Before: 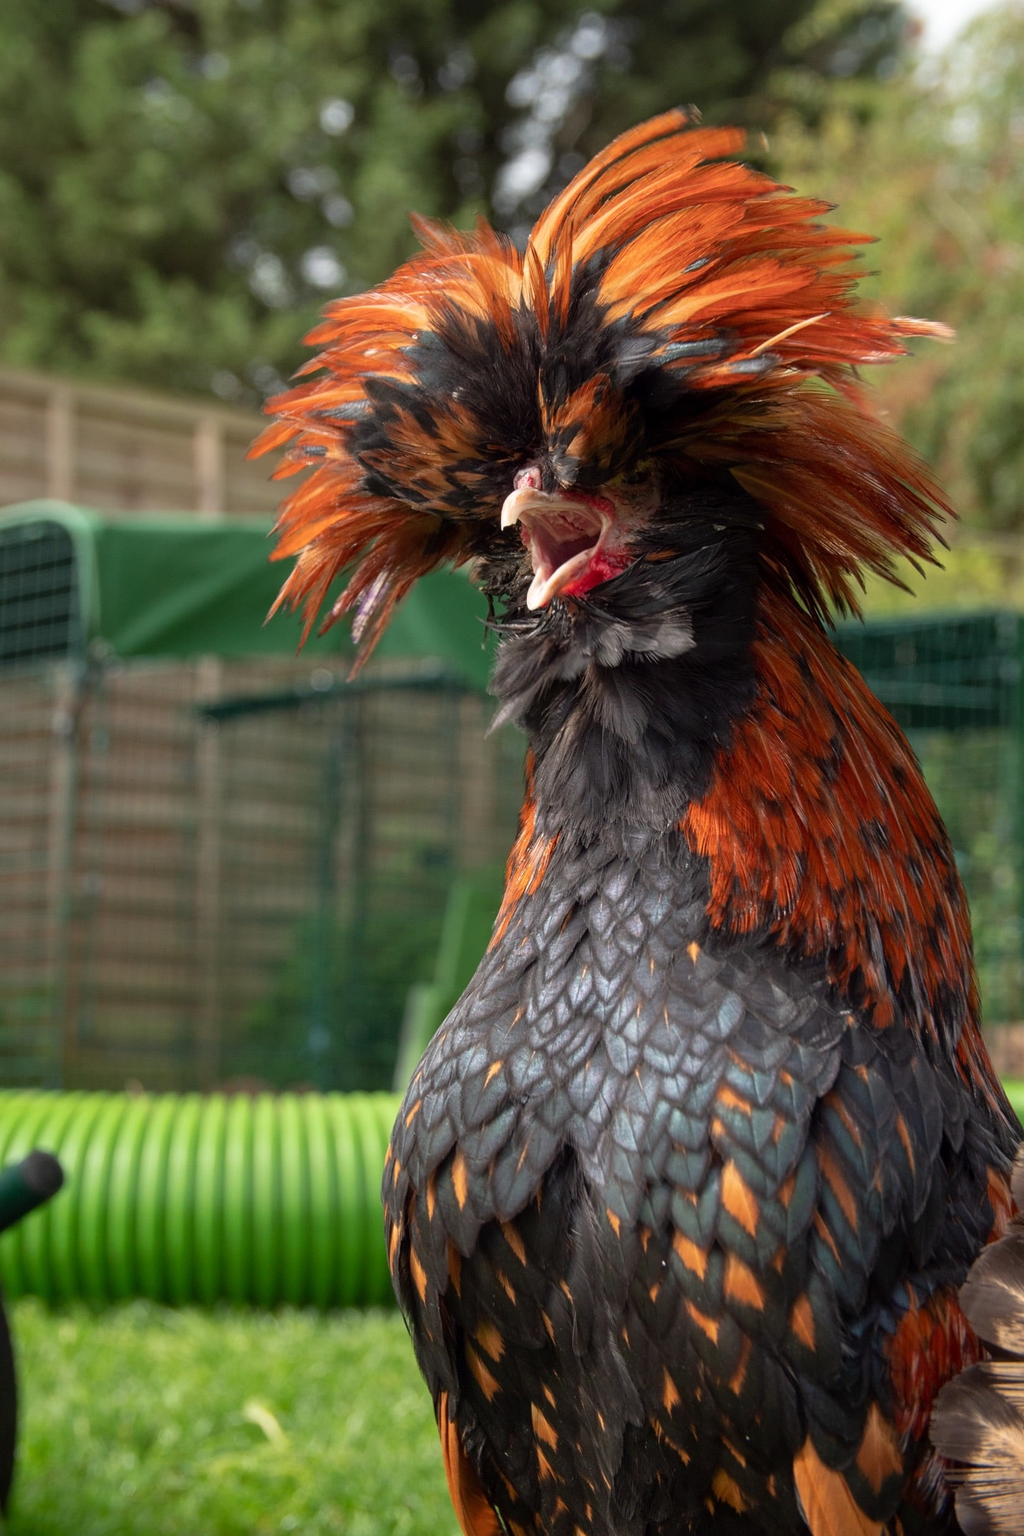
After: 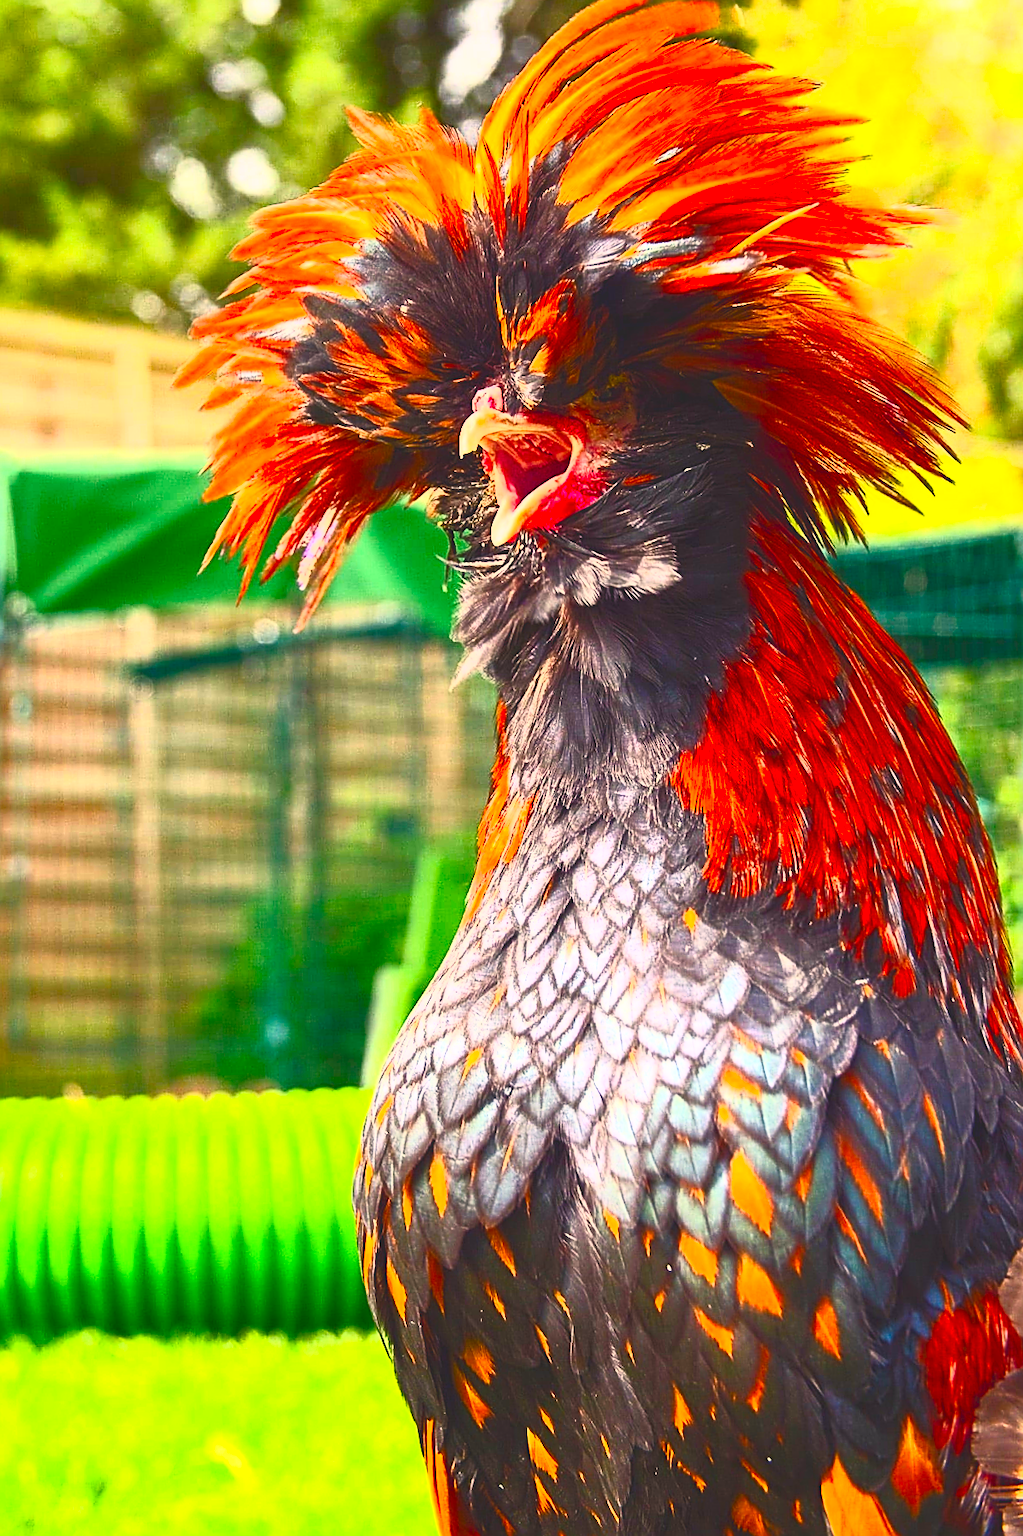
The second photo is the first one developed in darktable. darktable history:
crop and rotate: angle 1.96°, left 5.673%, top 5.673%
color balance rgb: shadows lift › chroma 2%, shadows lift › hue 247.2°, power › chroma 0.3%, power › hue 25.2°, highlights gain › chroma 3%, highlights gain › hue 60°, global offset › luminance 0.75%, perceptual saturation grading › global saturation 20%, perceptual saturation grading › highlights -20%, perceptual saturation grading › shadows 30%, global vibrance 20%
sharpen: amount 1
exposure: exposure 0.485 EV, compensate highlight preservation false
contrast brightness saturation: contrast 1, brightness 1, saturation 1
